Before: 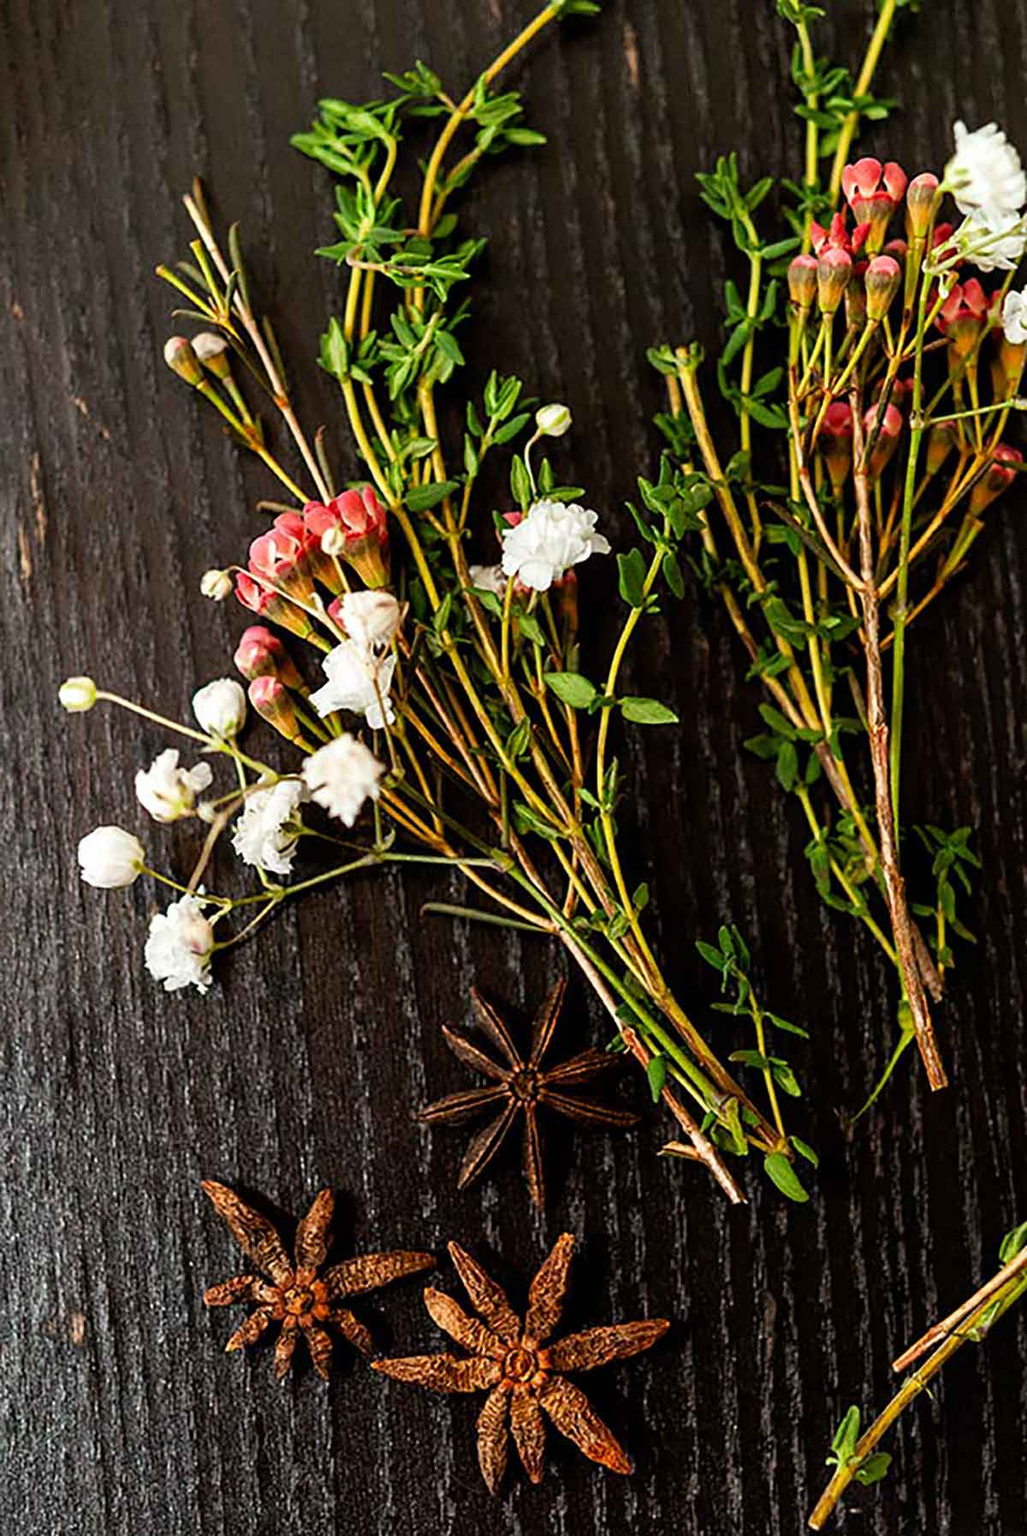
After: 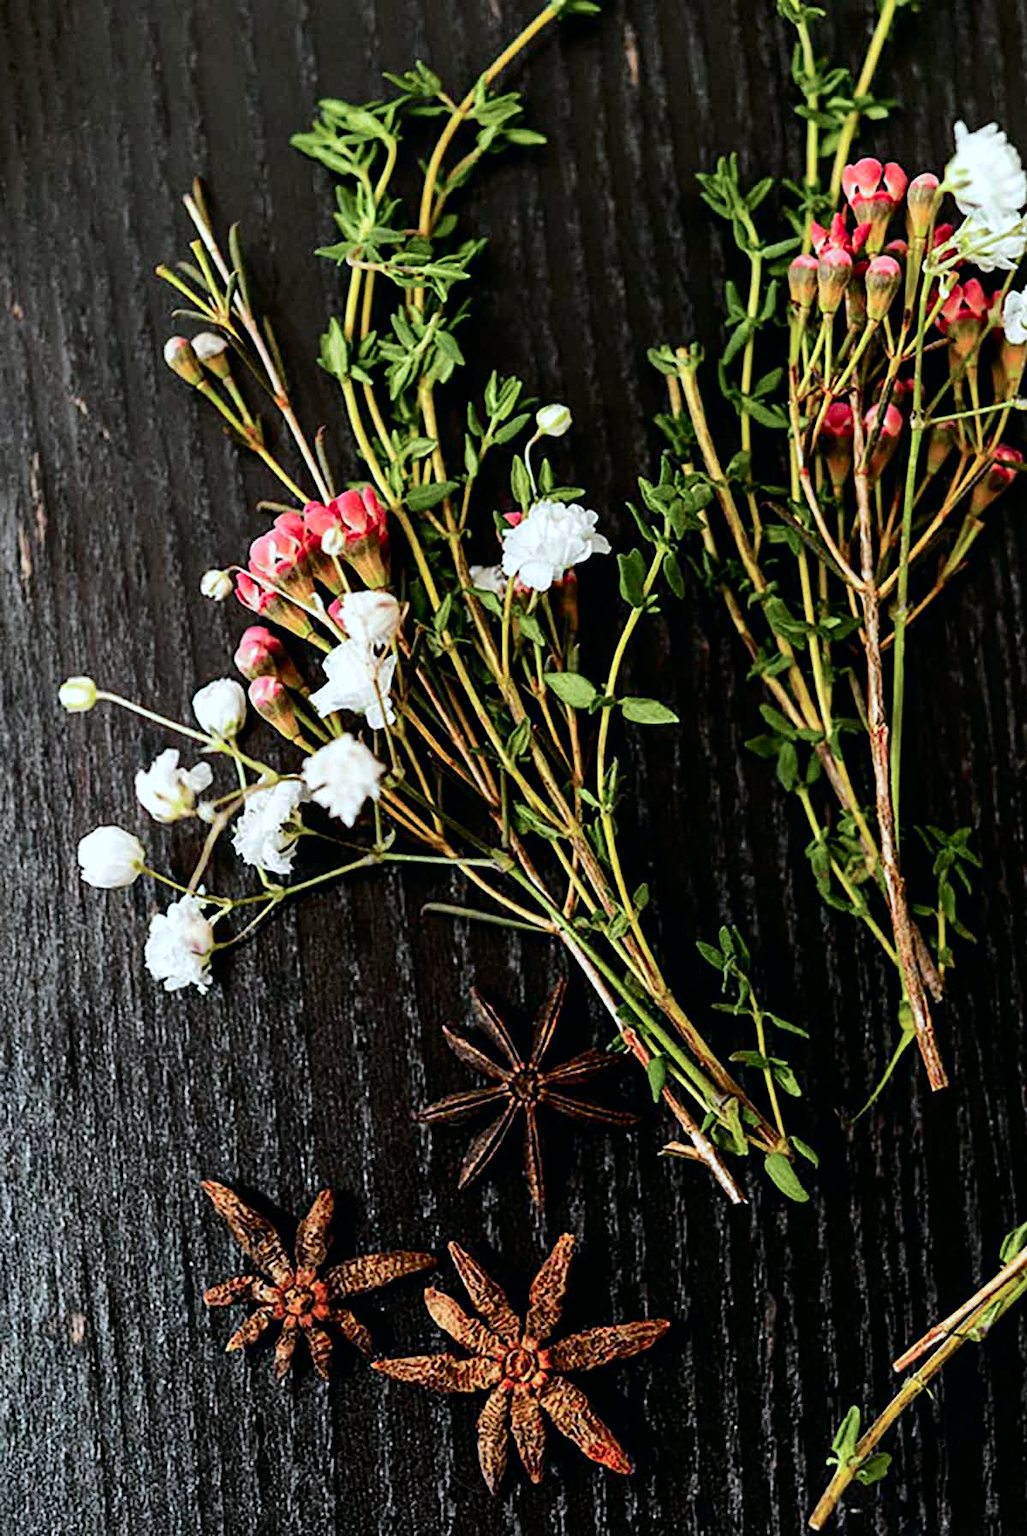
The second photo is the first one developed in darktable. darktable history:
white balance: red 0.954, blue 1.079
tone curve: curves: ch0 [(0, 0) (0.081, 0.044) (0.185, 0.145) (0.283, 0.273) (0.405, 0.449) (0.495, 0.554) (0.686, 0.743) (0.826, 0.853) (0.978, 0.988)]; ch1 [(0, 0) (0.147, 0.166) (0.321, 0.362) (0.371, 0.402) (0.423, 0.426) (0.479, 0.472) (0.505, 0.497) (0.521, 0.506) (0.551, 0.546) (0.586, 0.571) (0.625, 0.638) (0.68, 0.715) (1, 1)]; ch2 [(0, 0) (0.346, 0.378) (0.404, 0.427) (0.502, 0.498) (0.531, 0.517) (0.547, 0.526) (0.582, 0.571) (0.629, 0.626) (0.717, 0.678) (1, 1)], color space Lab, independent channels, preserve colors none
